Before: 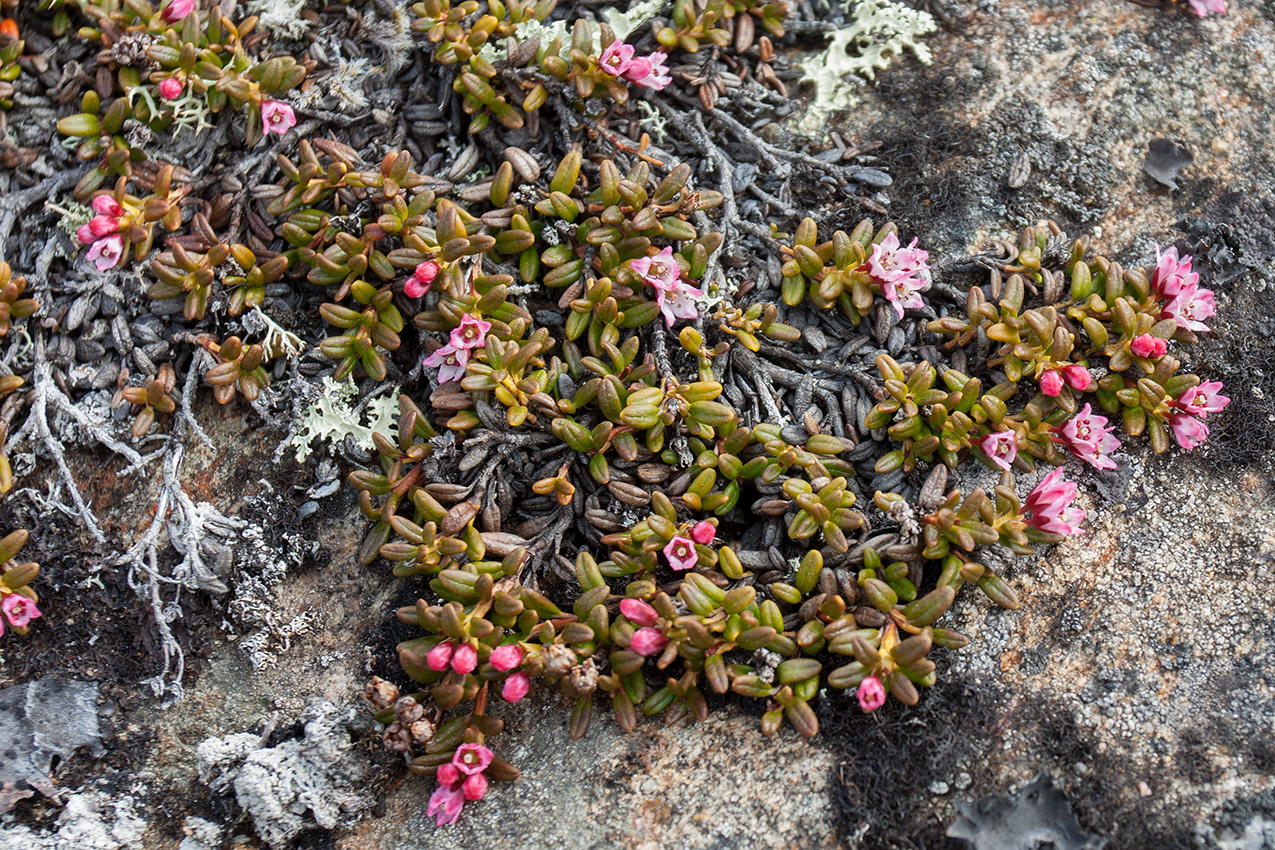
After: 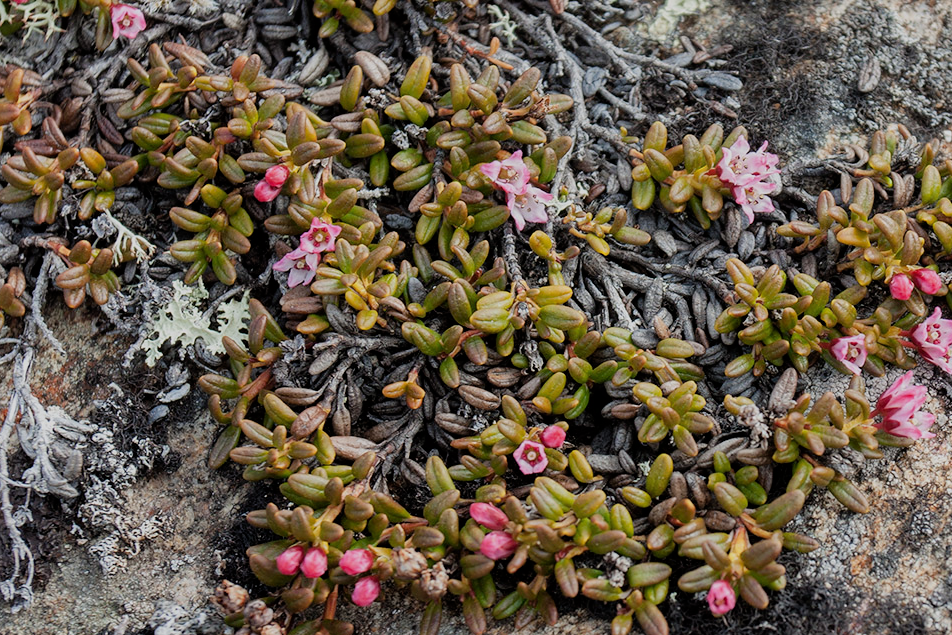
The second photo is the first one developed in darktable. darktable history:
crop and rotate: left 11.831%, top 11.346%, right 13.429%, bottom 13.899%
filmic rgb: hardness 4.17, contrast 0.921
